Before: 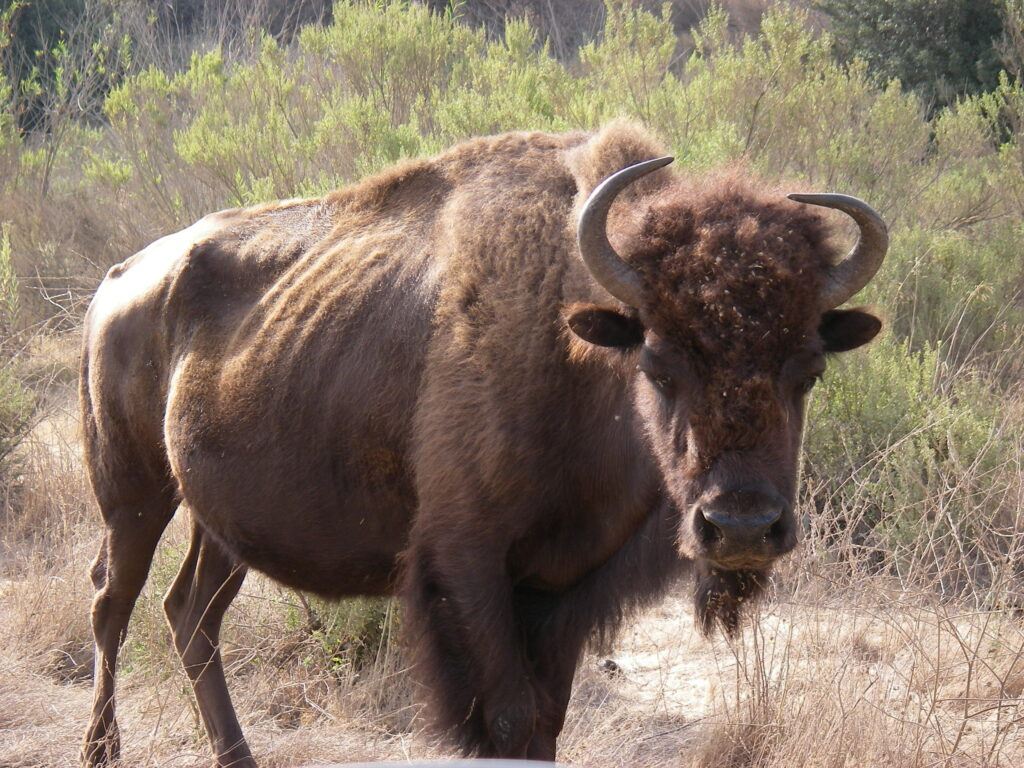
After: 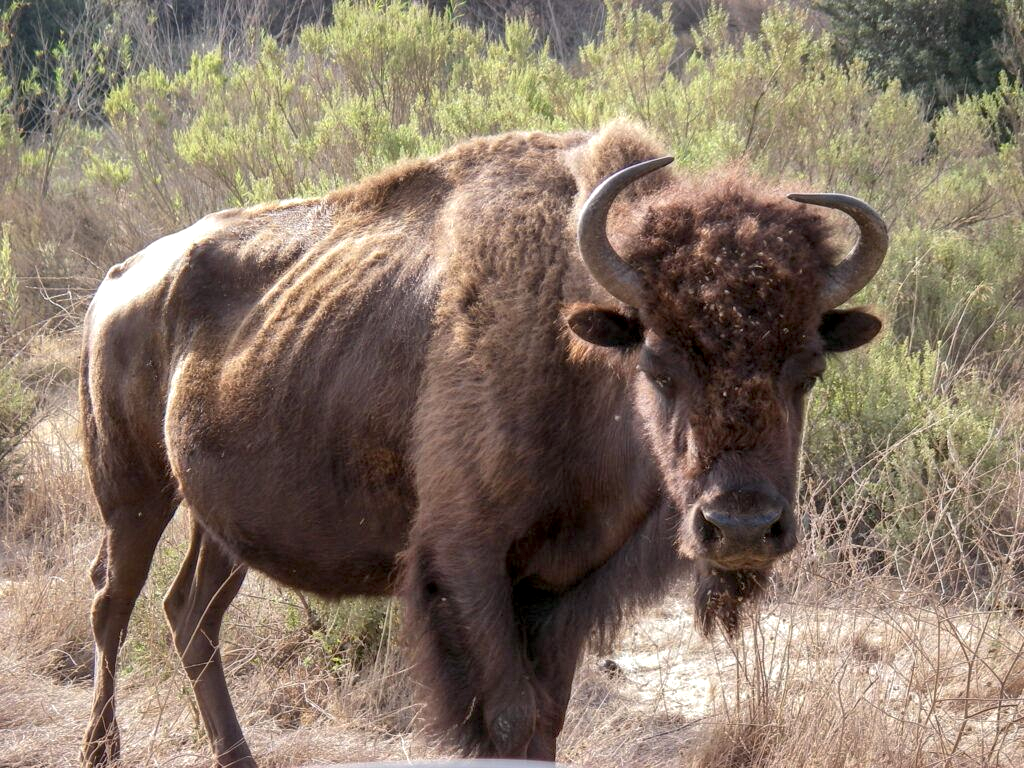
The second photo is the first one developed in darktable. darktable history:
local contrast: highlights 25%, detail 150%
shadows and highlights: on, module defaults
